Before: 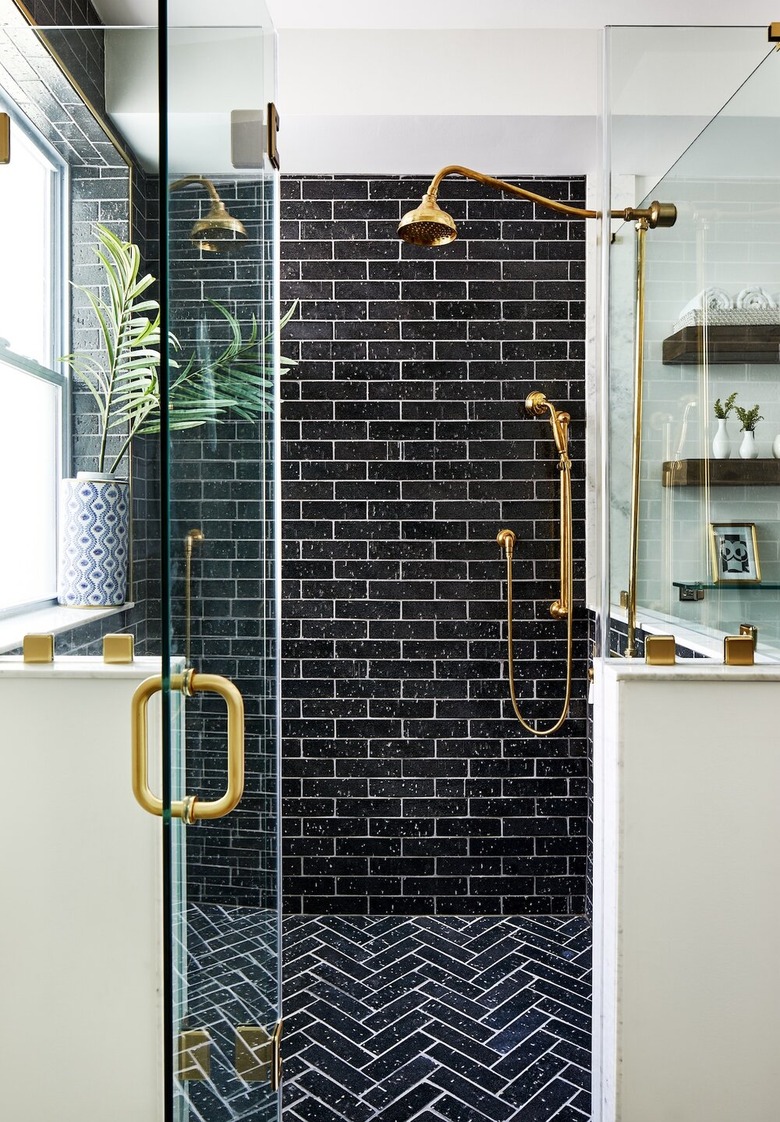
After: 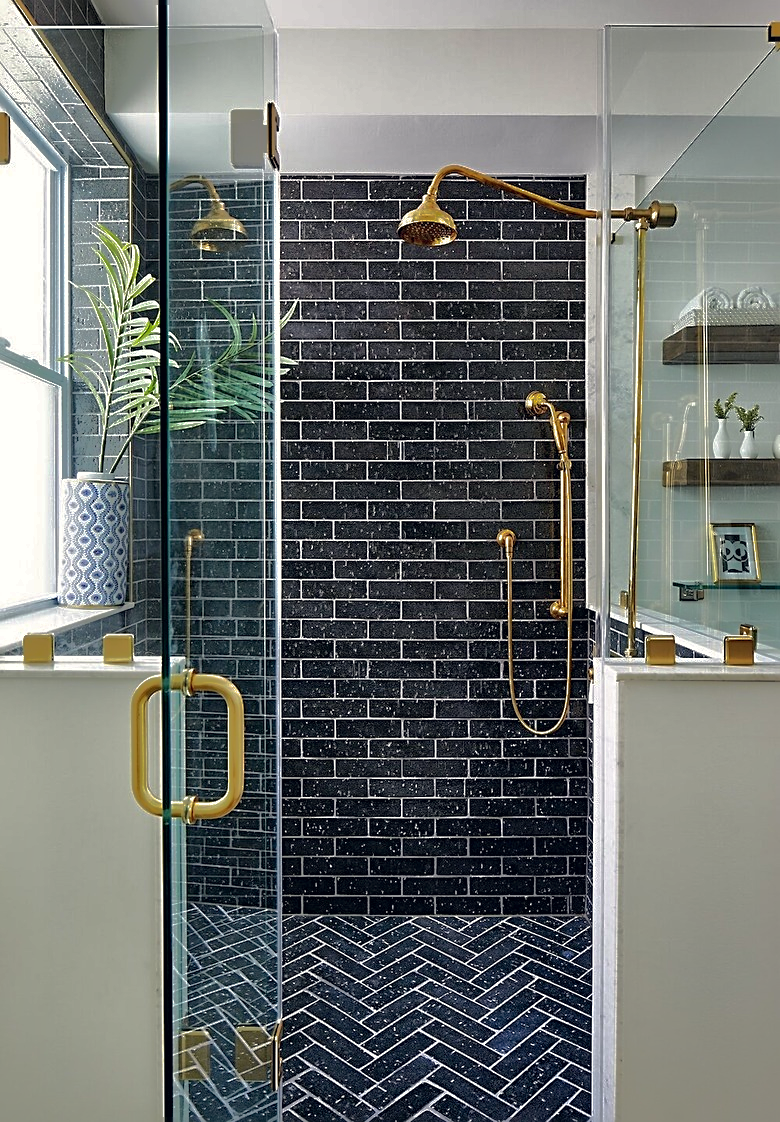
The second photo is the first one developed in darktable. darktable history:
color correction: highlights a* 0.301, highlights b* 2.7, shadows a* -1.01, shadows b* -4.24
sharpen: on, module defaults
shadows and highlights: shadows 38.68, highlights -74.66
